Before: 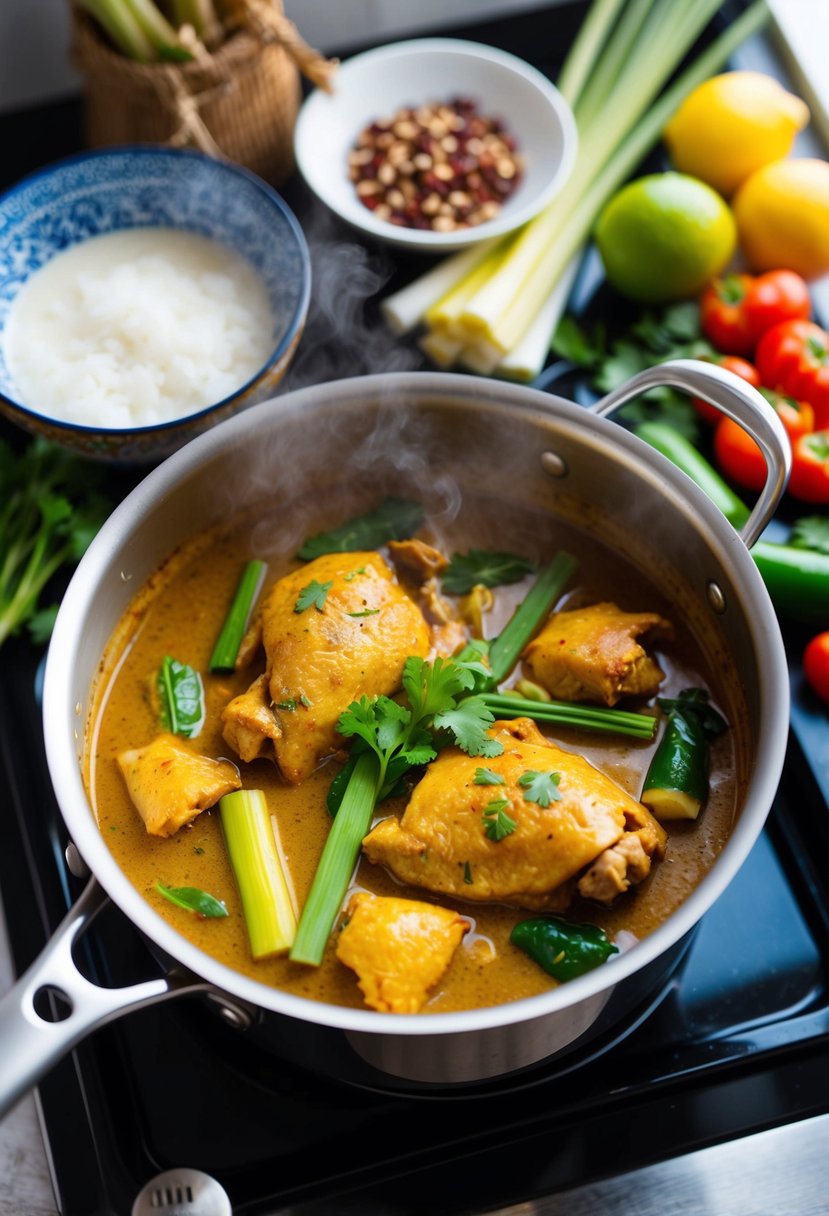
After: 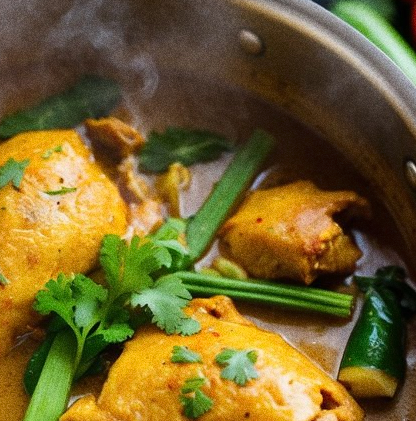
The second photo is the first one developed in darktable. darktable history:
grain: coarseness 0.09 ISO, strength 40%
crop: left 36.607%, top 34.735%, right 13.146%, bottom 30.611%
